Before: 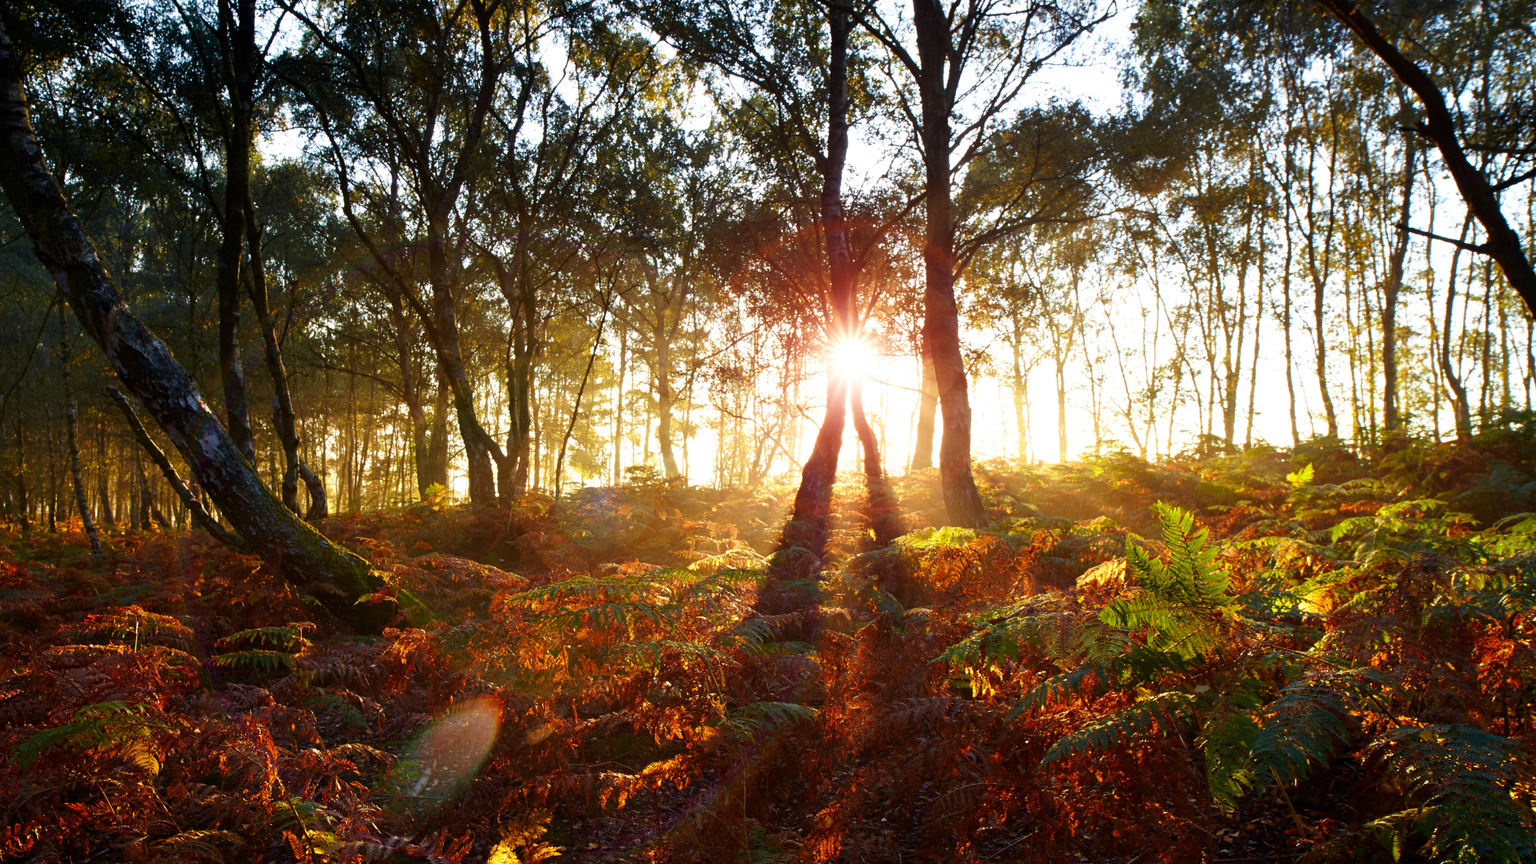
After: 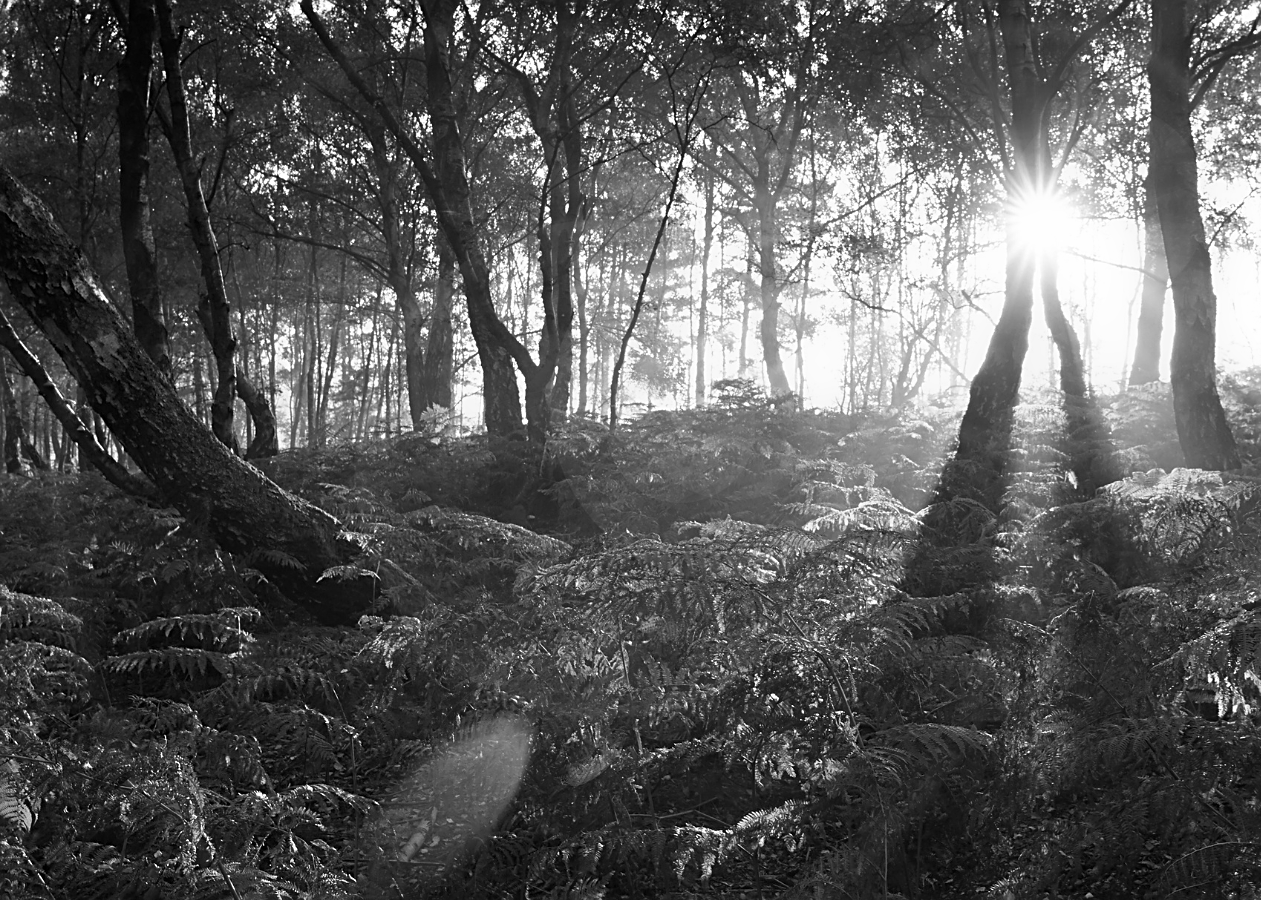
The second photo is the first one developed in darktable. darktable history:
monochrome: a -4.13, b 5.16, size 1
rgb levels: mode RGB, independent channels, levels [[0, 0.474, 1], [0, 0.5, 1], [0, 0.5, 1]]
sharpen: on, module defaults
crop: left 8.966%, top 23.852%, right 34.699%, bottom 4.703%
